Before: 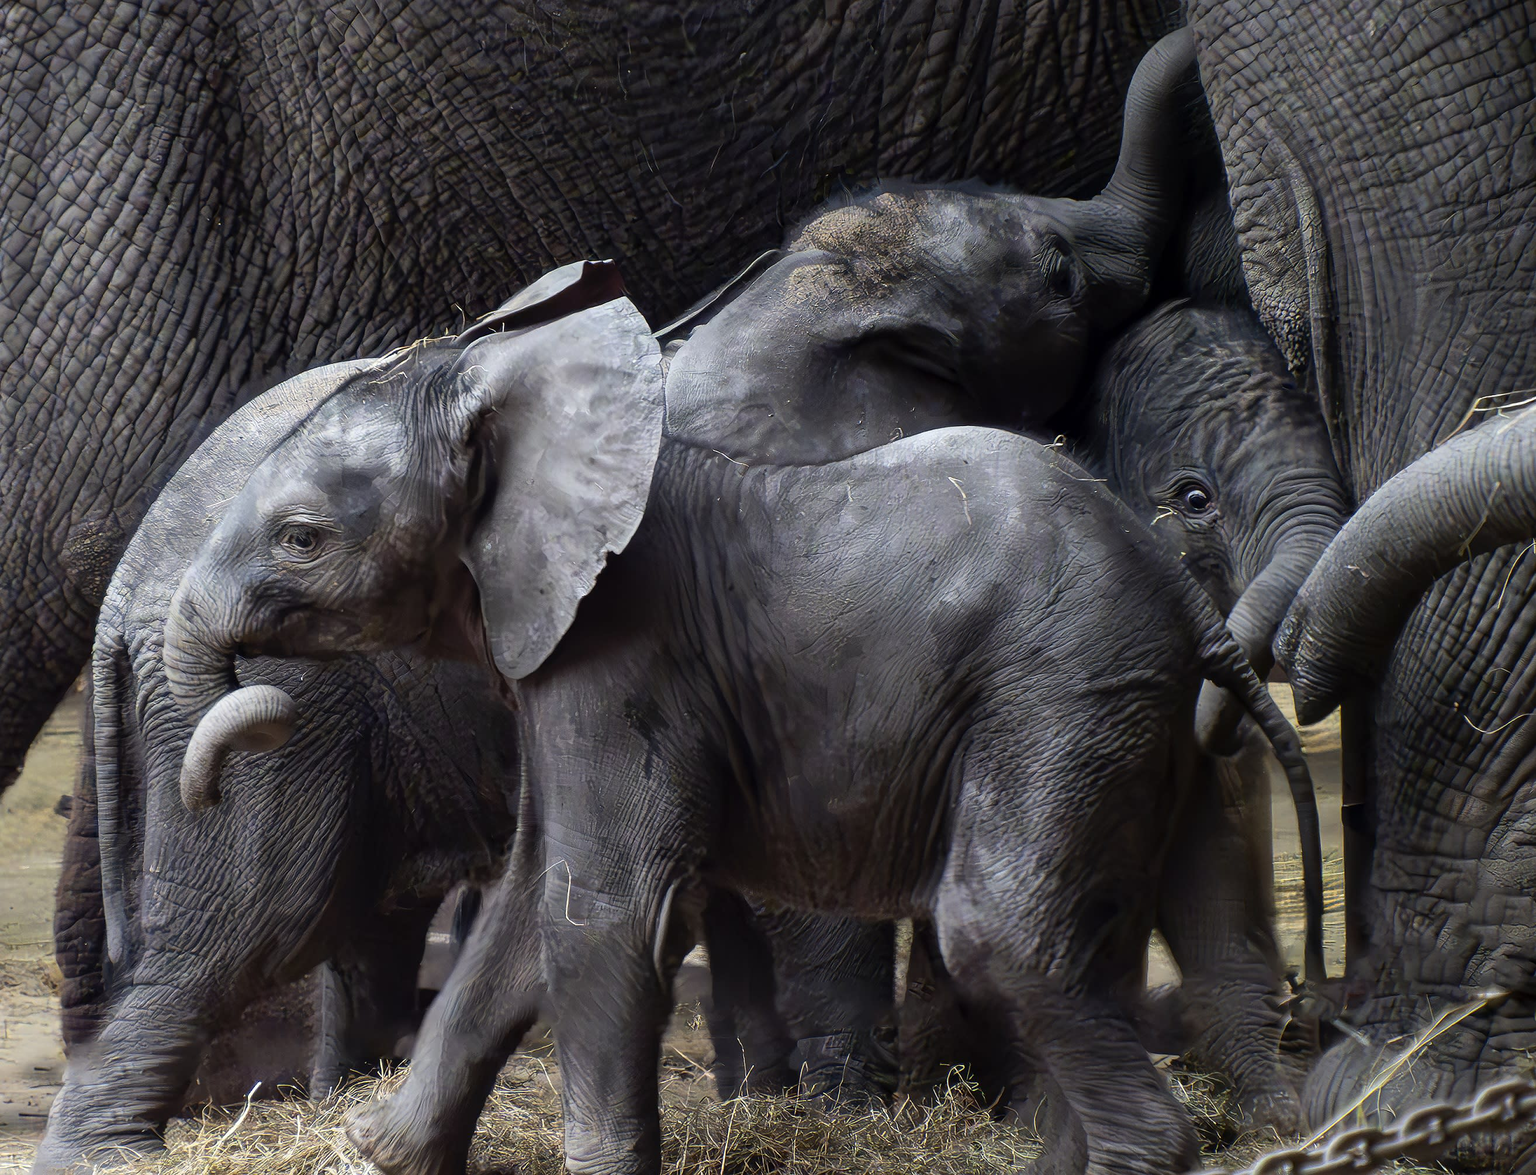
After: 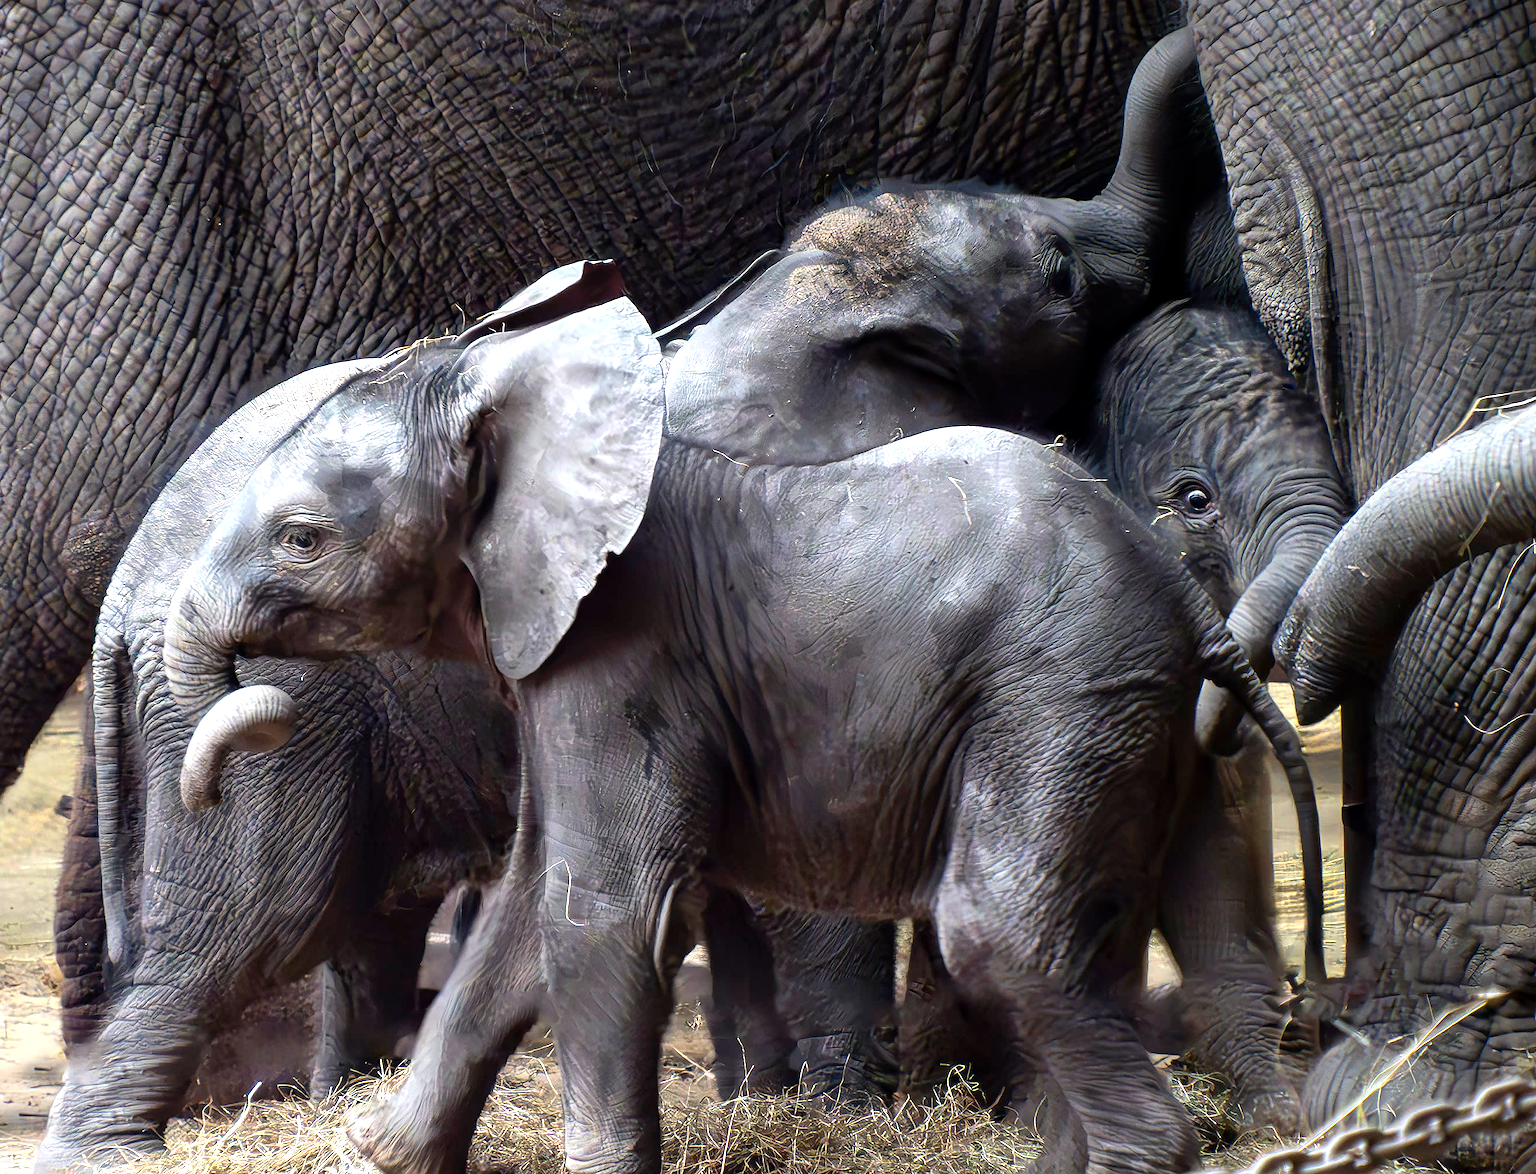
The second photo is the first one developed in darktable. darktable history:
exposure: exposure 0.95 EV, compensate highlight preservation false
